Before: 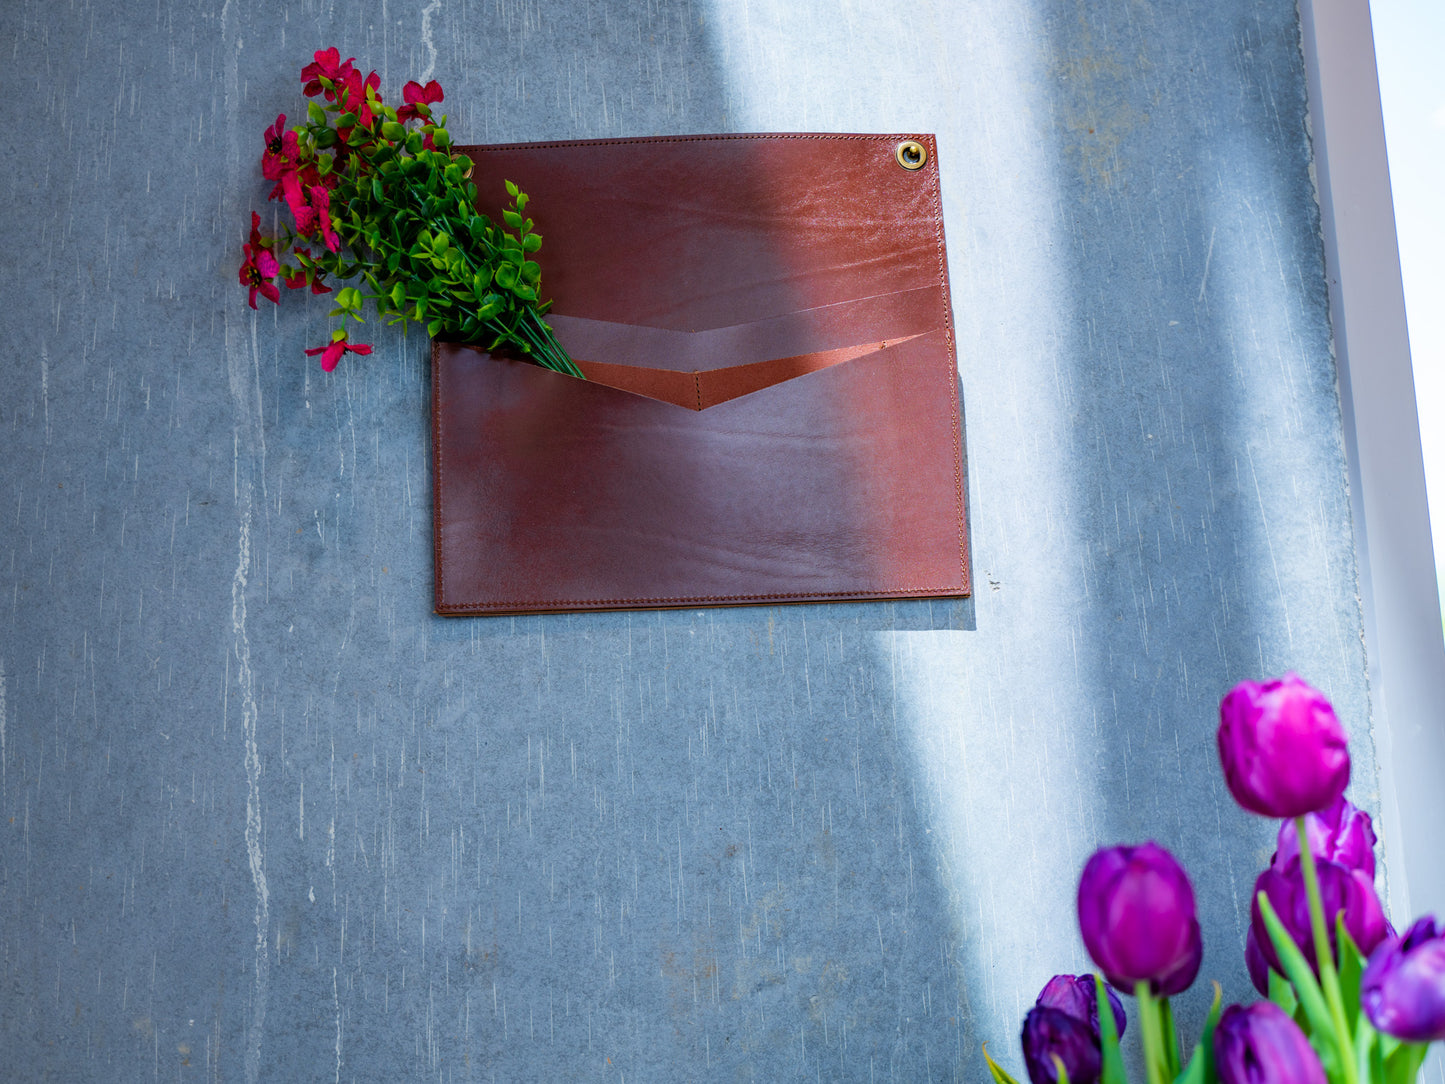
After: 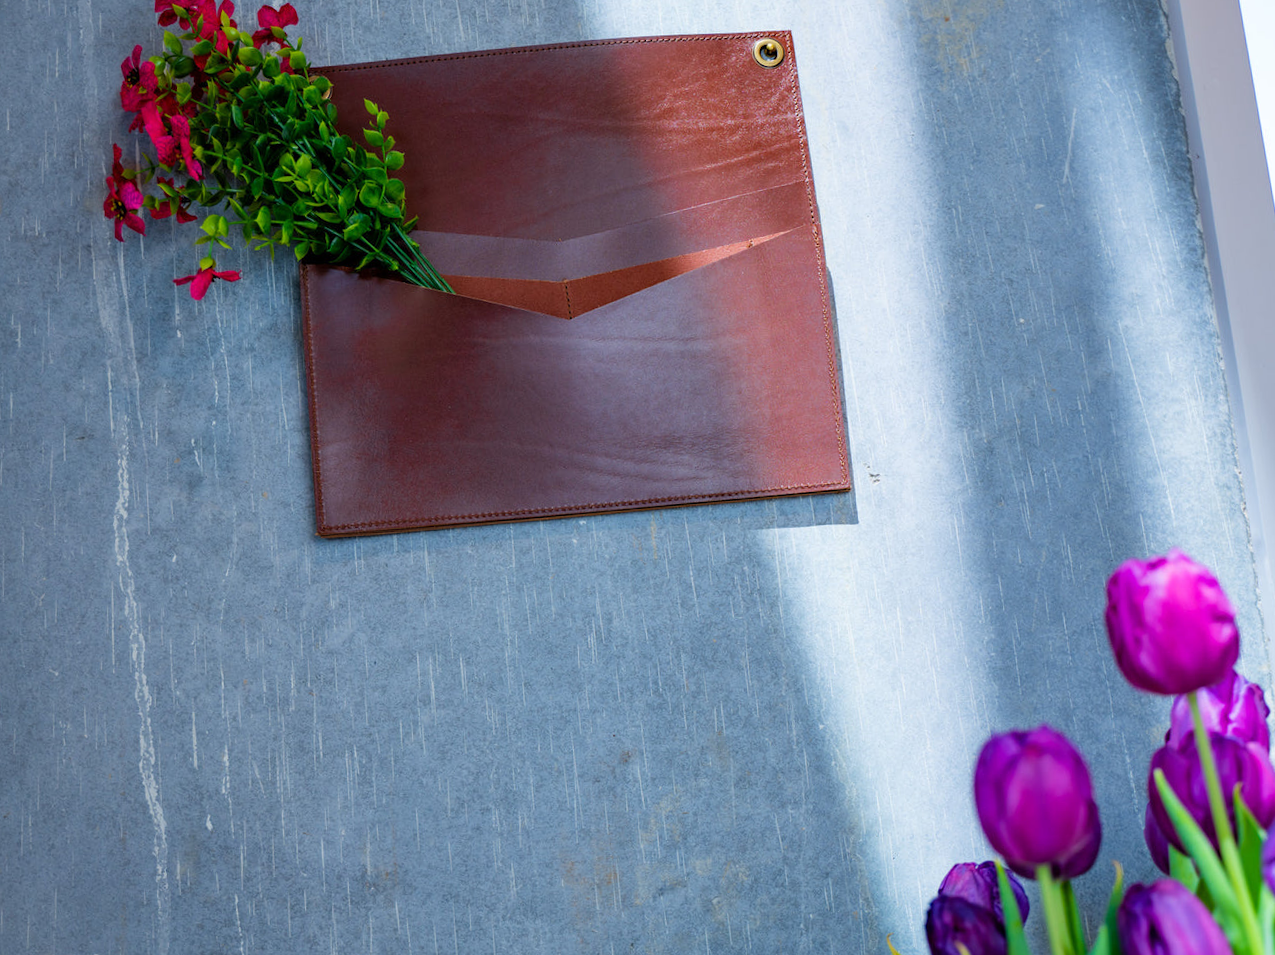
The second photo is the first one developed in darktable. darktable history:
crop and rotate: angle 3.06°, left 5.565%, top 5.717%
